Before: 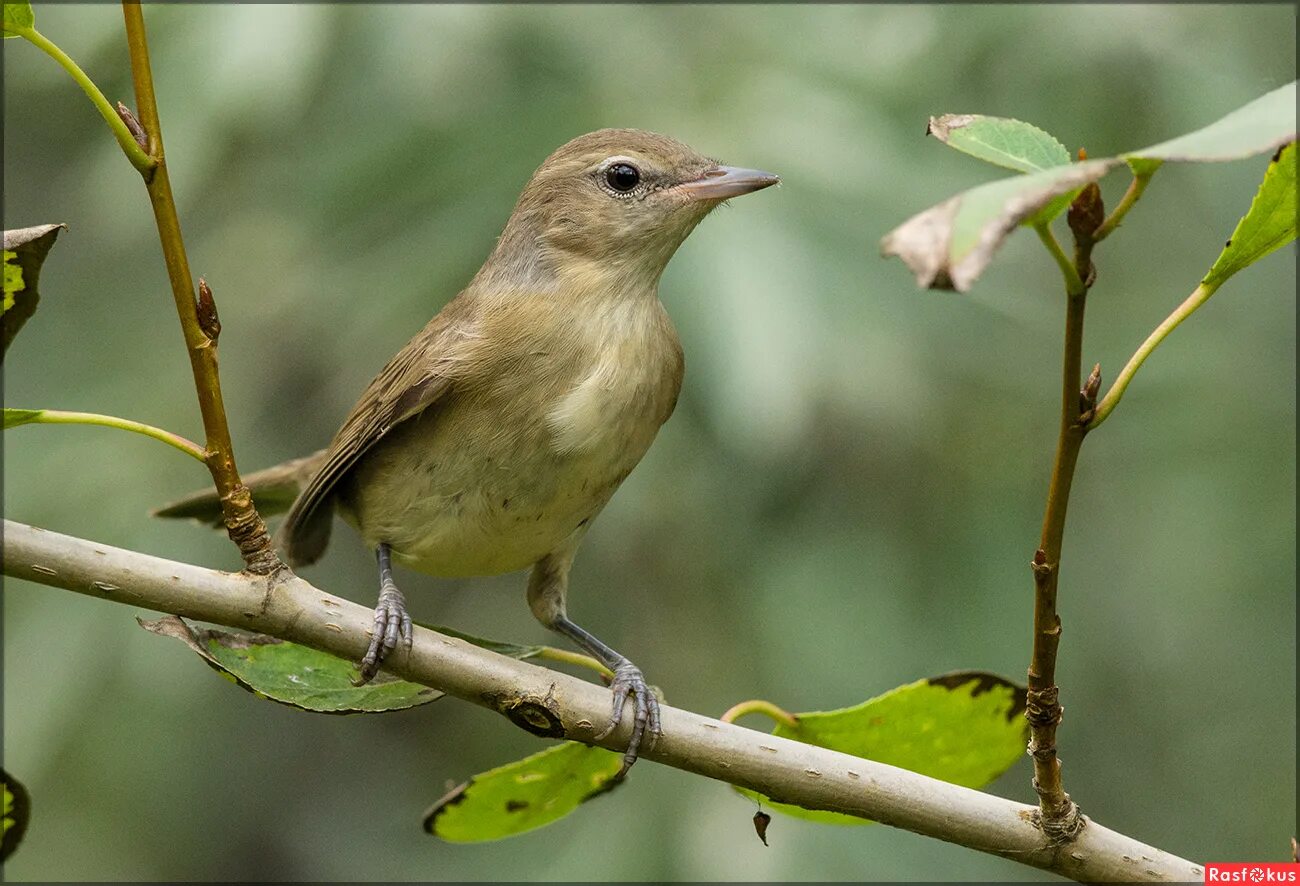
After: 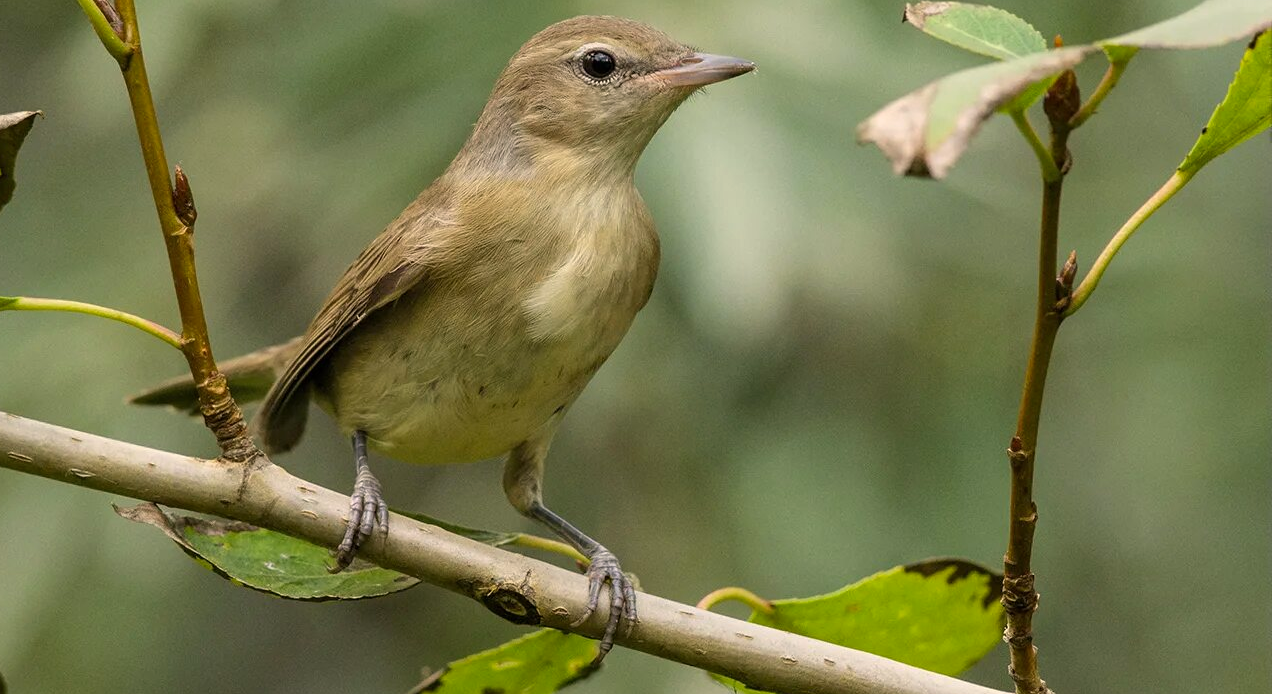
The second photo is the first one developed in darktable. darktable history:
crop and rotate: left 1.864%, top 12.775%, right 0.263%, bottom 8.873%
color correction: highlights a* 3.92, highlights b* 5.12
